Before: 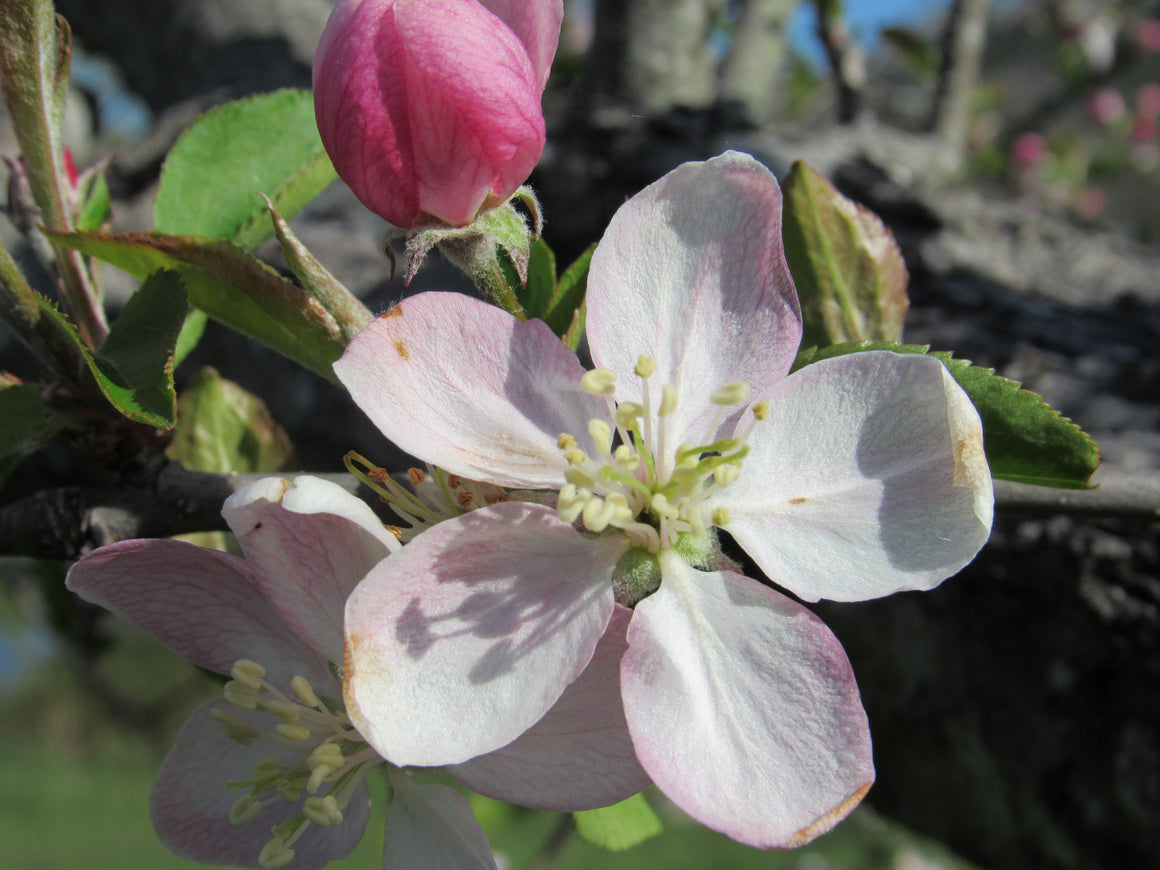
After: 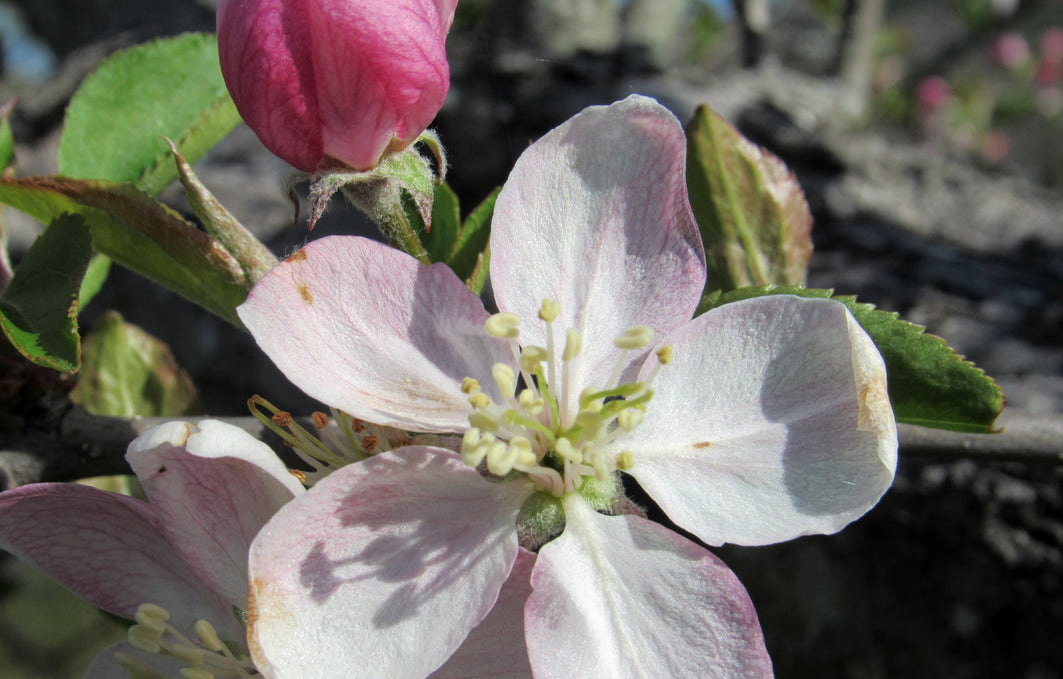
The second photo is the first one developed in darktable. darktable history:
crop: left 8.303%, top 6.528%, bottom 15.35%
local contrast: highlights 105%, shadows 99%, detail 120%, midtone range 0.2
